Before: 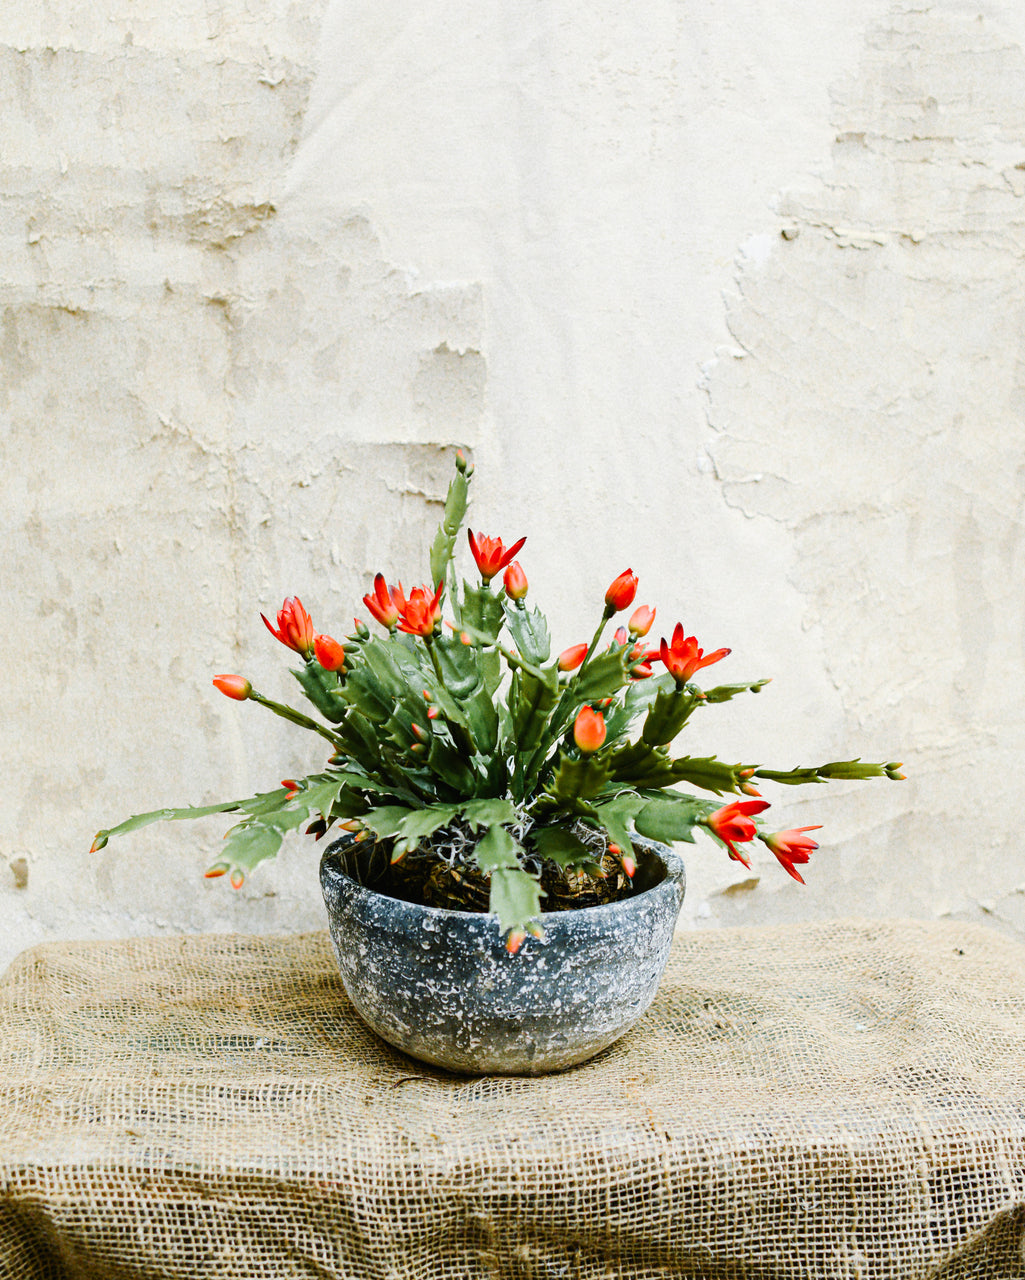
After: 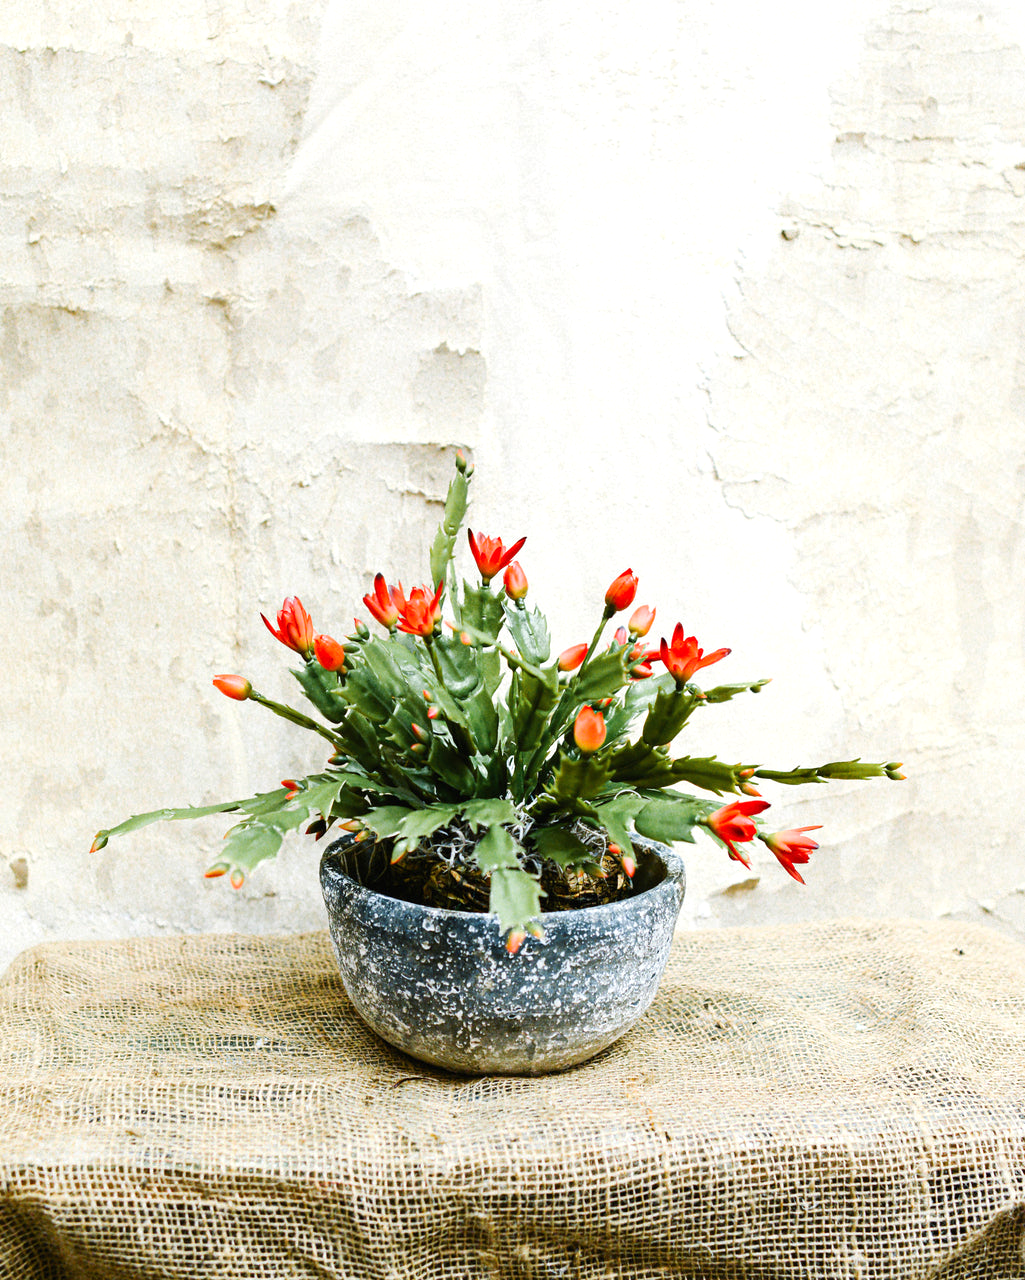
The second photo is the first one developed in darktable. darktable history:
exposure: exposure 0.29 EV, compensate exposure bias true, compensate highlight preservation false
